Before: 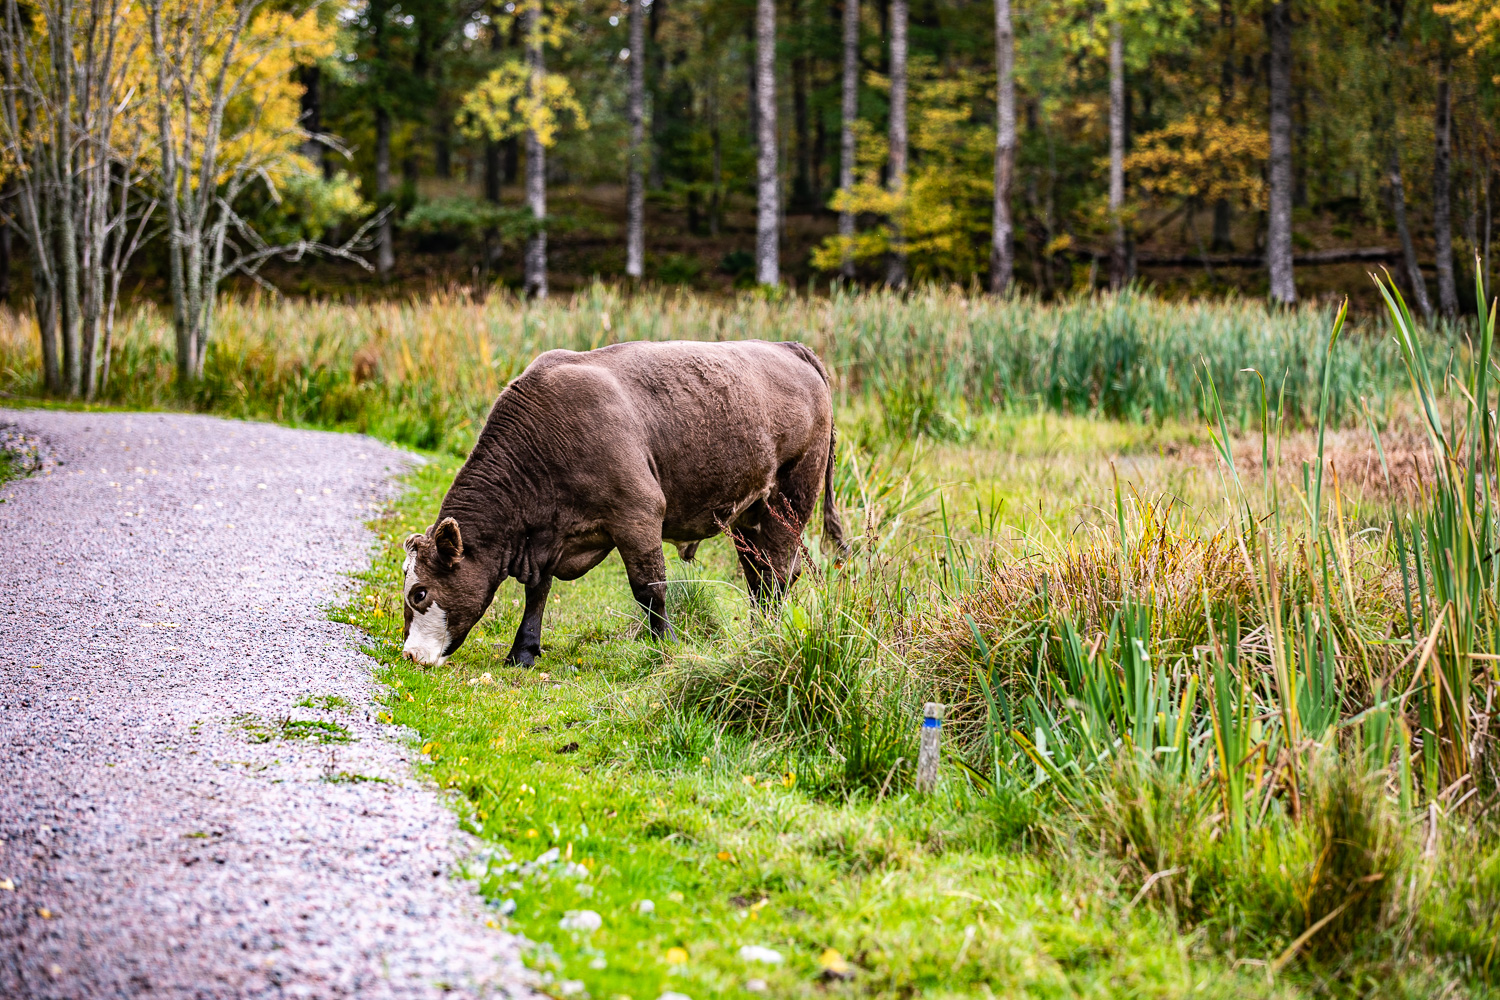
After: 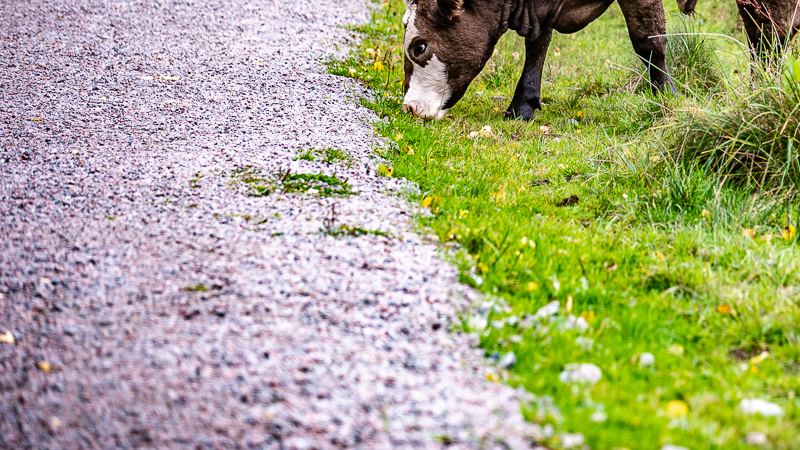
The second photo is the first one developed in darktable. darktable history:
crop and rotate: top 54.778%, right 46.61%, bottom 0.159%
shadows and highlights: radius 133.83, soften with gaussian
